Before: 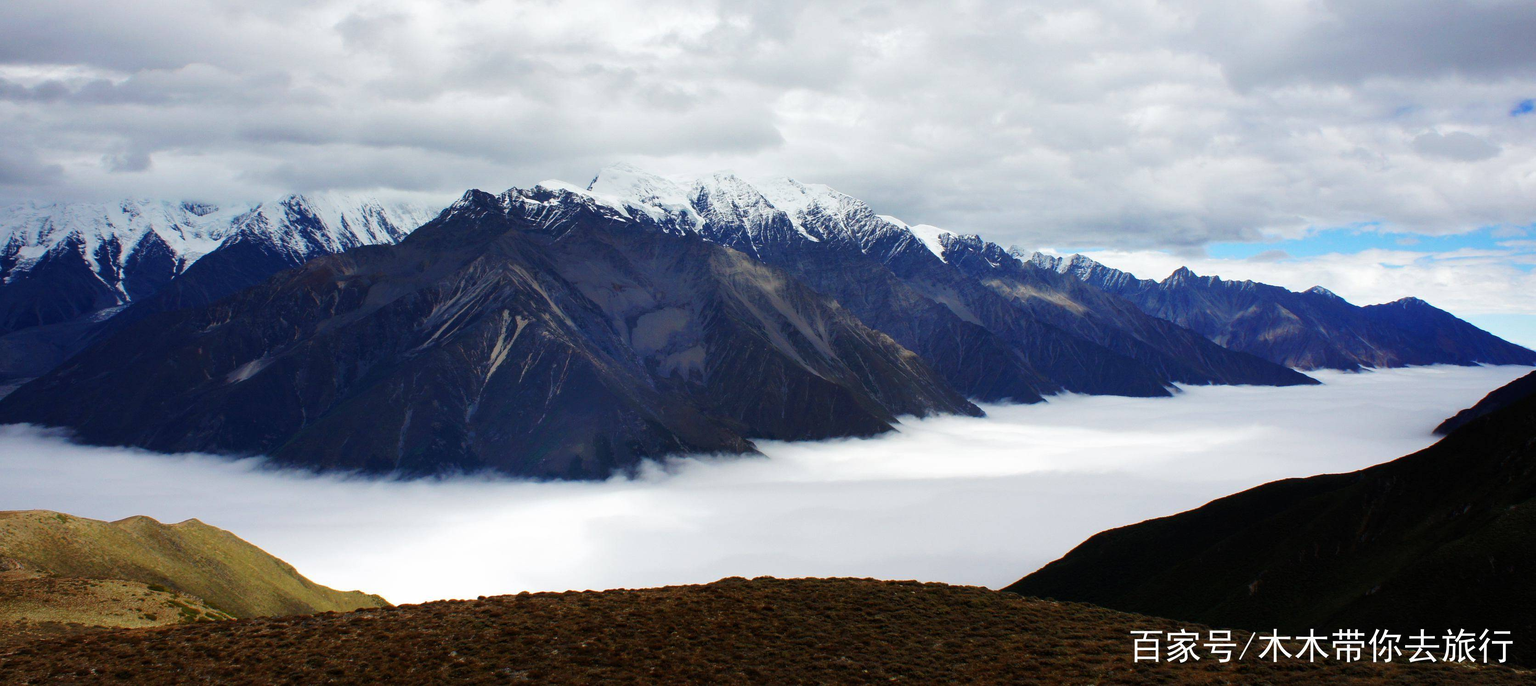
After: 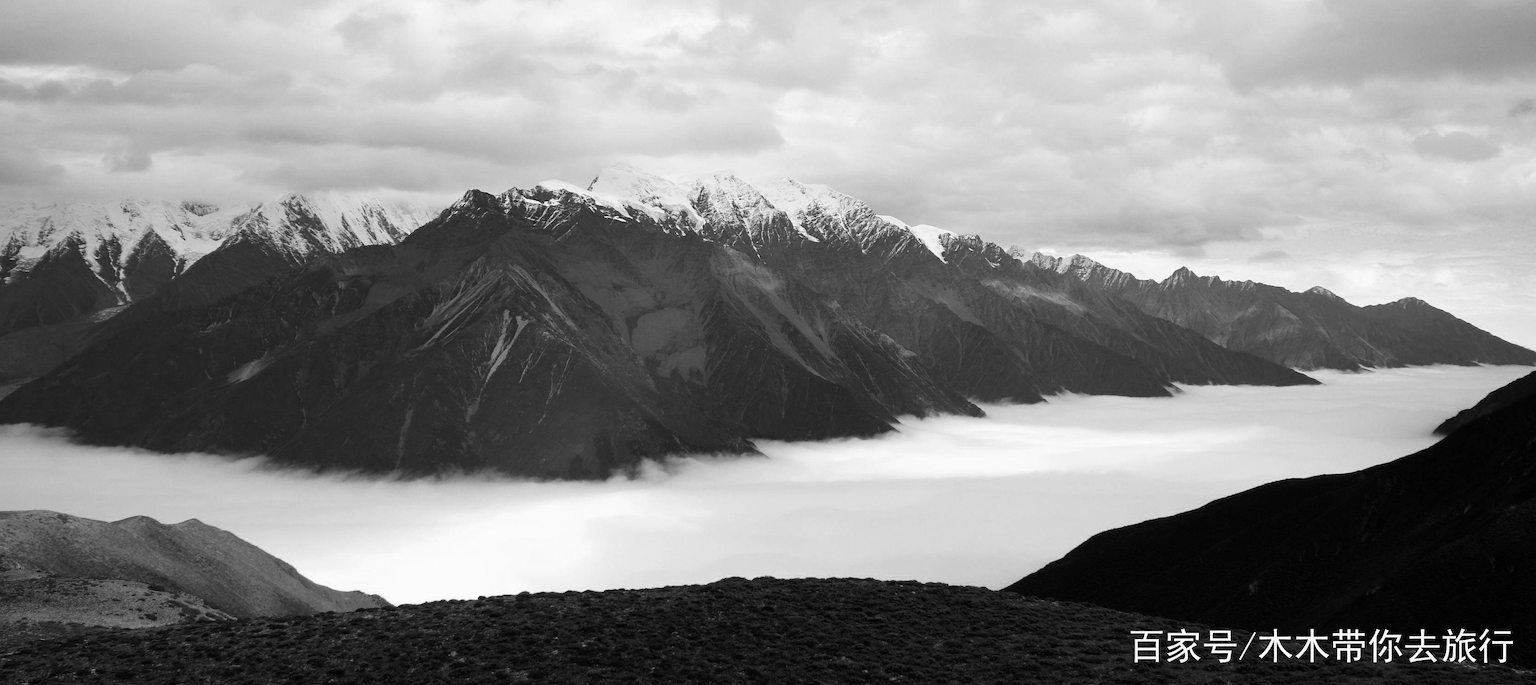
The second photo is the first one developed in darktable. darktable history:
tone equalizer: on, module defaults
color calibration: output gray [0.18, 0.41, 0.41, 0], gray › normalize channels true, illuminant as shot in camera, x 0.358, y 0.373, temperature 4628.91 K, gamut compression 0.015
